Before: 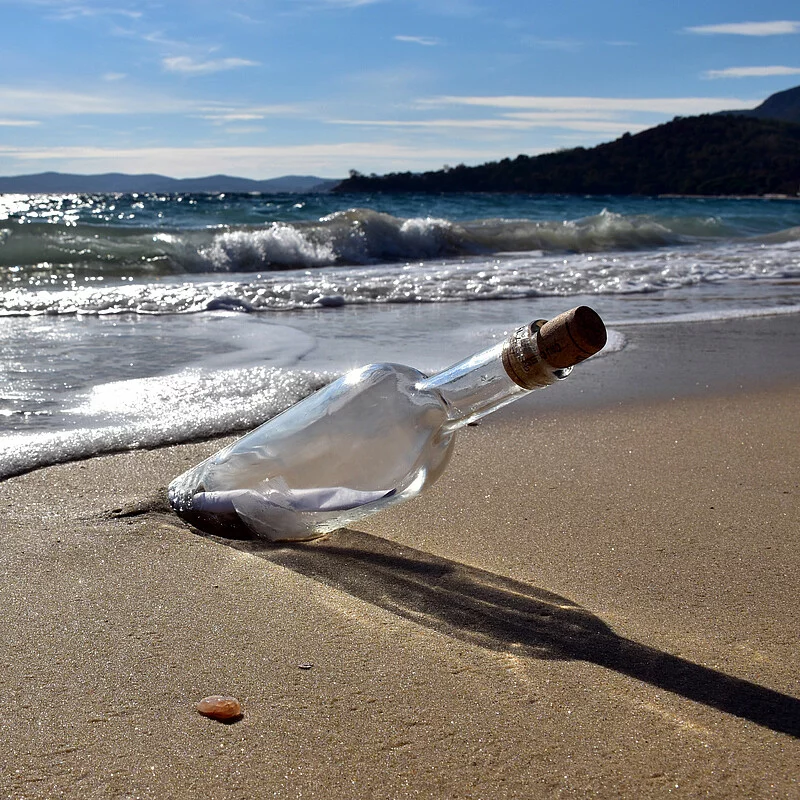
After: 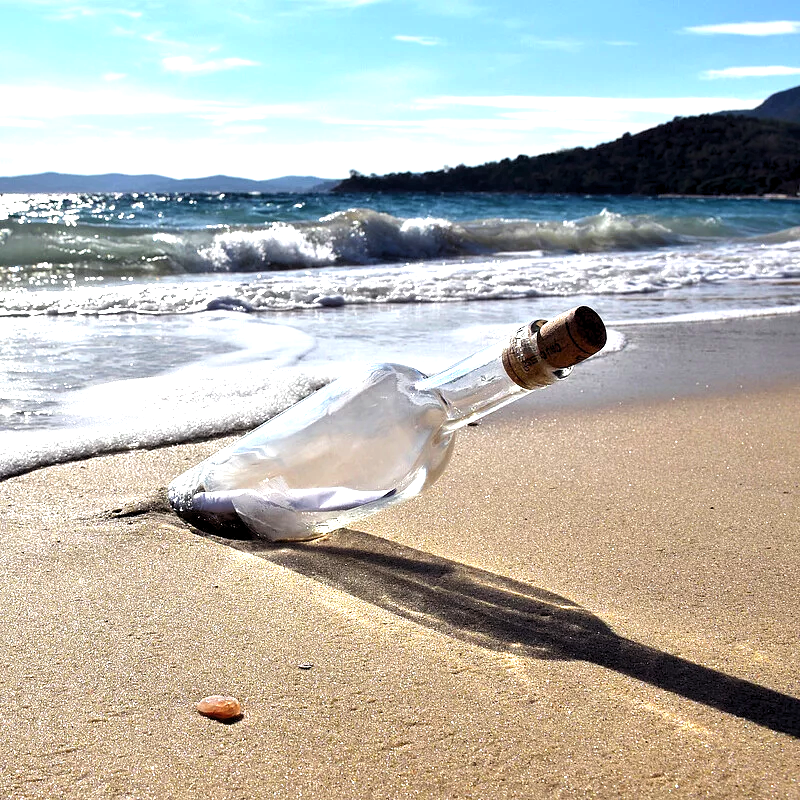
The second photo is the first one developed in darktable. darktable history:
exposure: black level correction 0, exposure 1.2 EV, compensate exposure bias true, compensate highlight preservation false
levels: levels [0.031, 0.5, 0.969]
